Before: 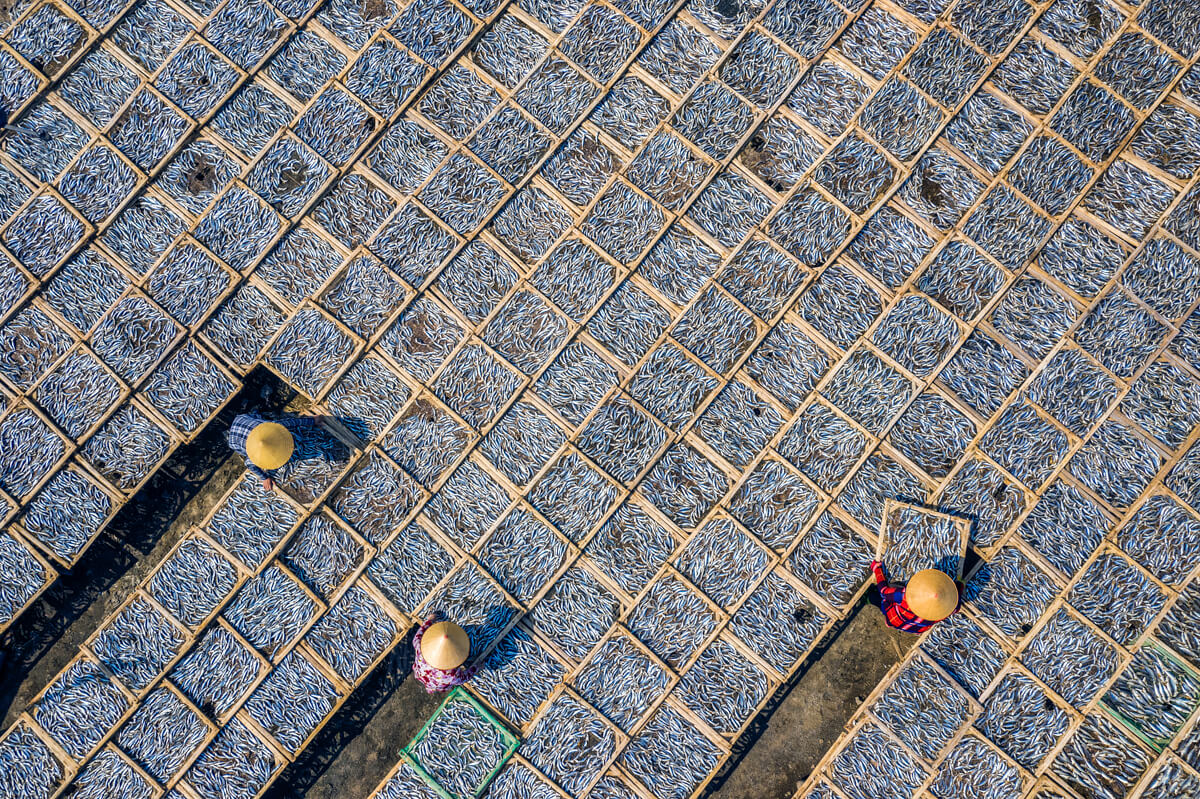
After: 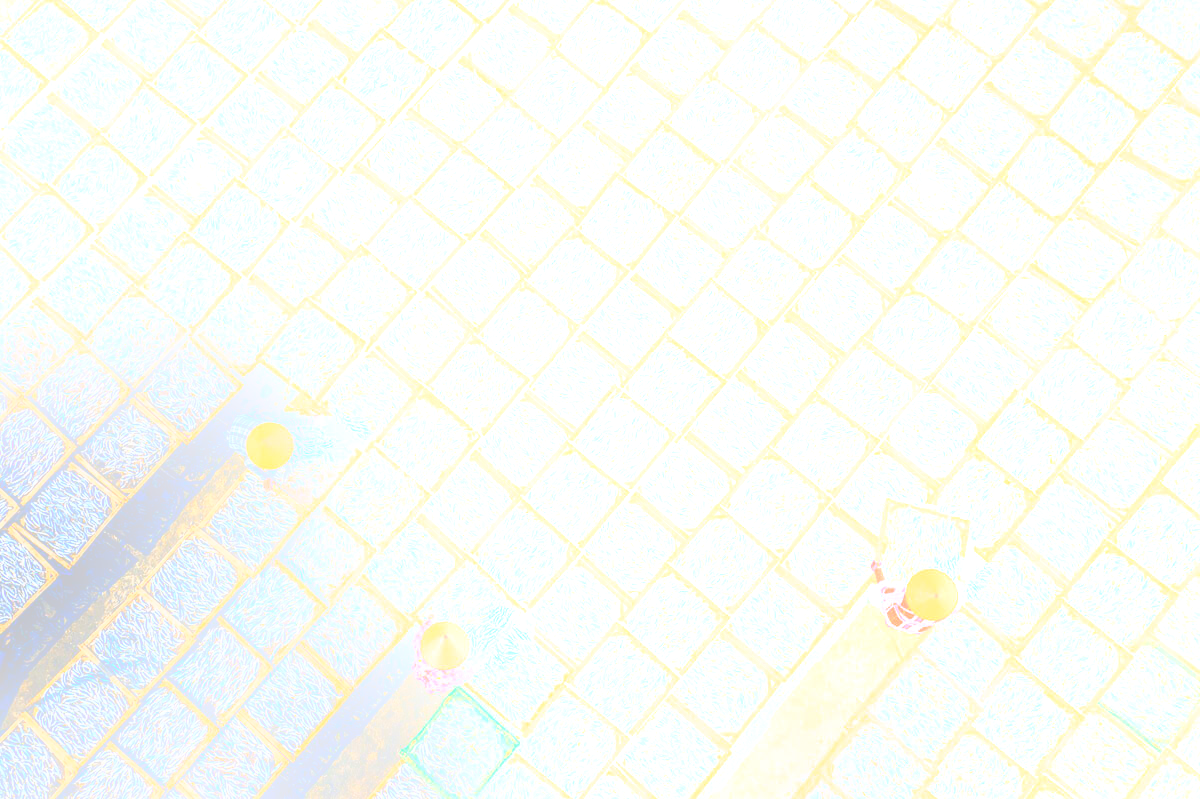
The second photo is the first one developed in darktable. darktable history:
bloom: size 25%, threshold 5%, strength 90%
contrast brightness saturation: contrast 0.39, brightness 0.1
